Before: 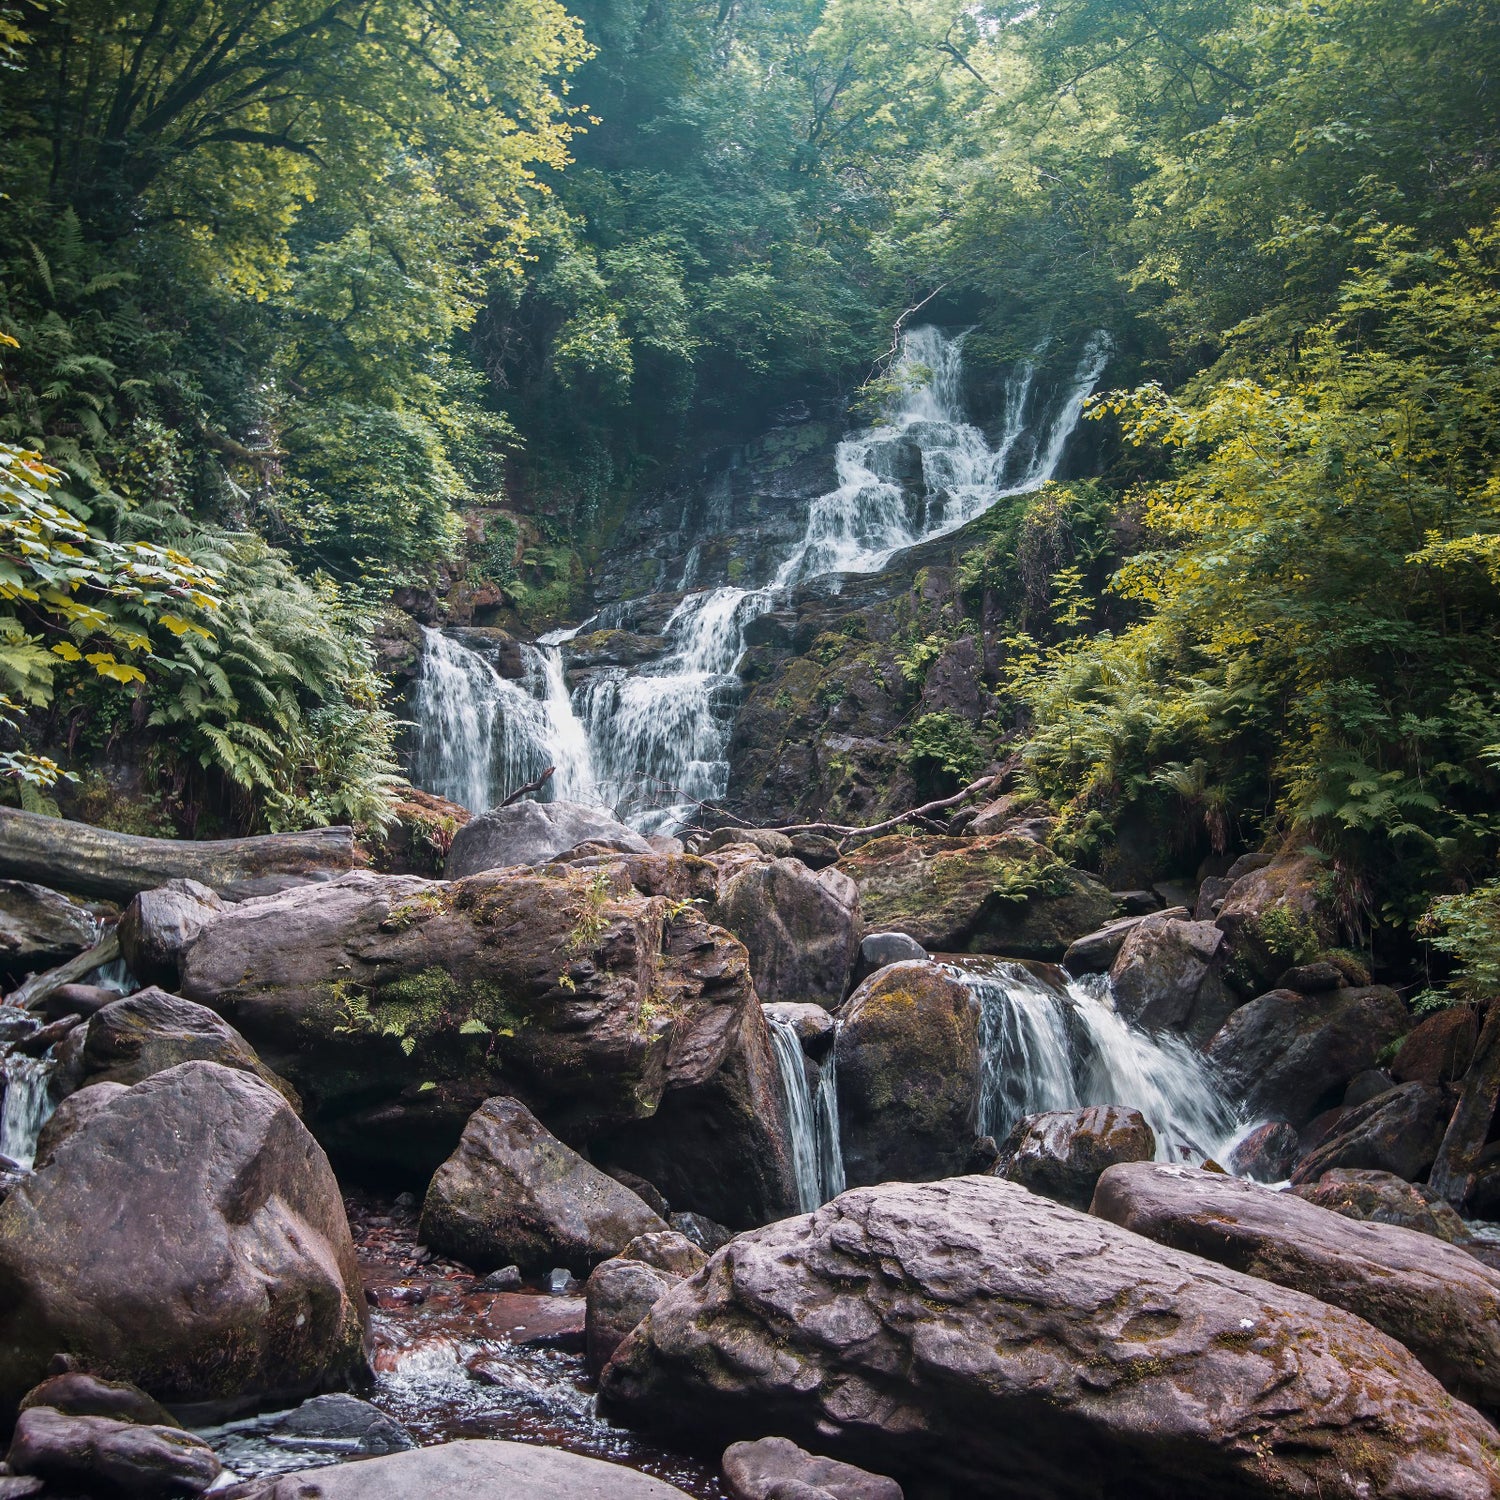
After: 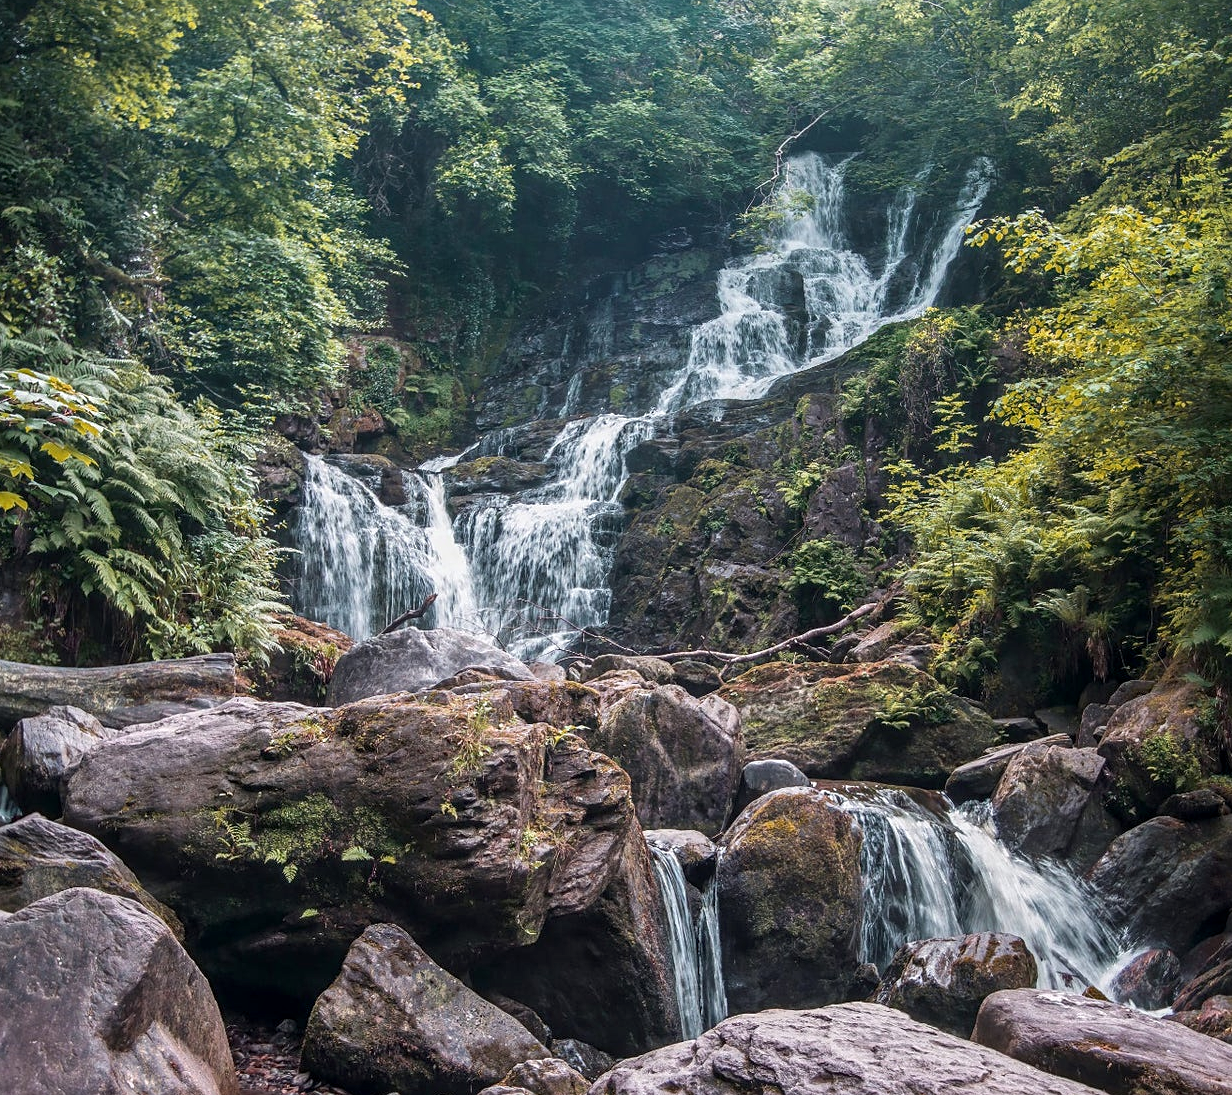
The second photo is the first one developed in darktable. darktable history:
crop: left 7.922%, top 11.55%, right 9.934%, bottom 15.435%
sharpen: amount 0.216
local contrast: on, module defaults
